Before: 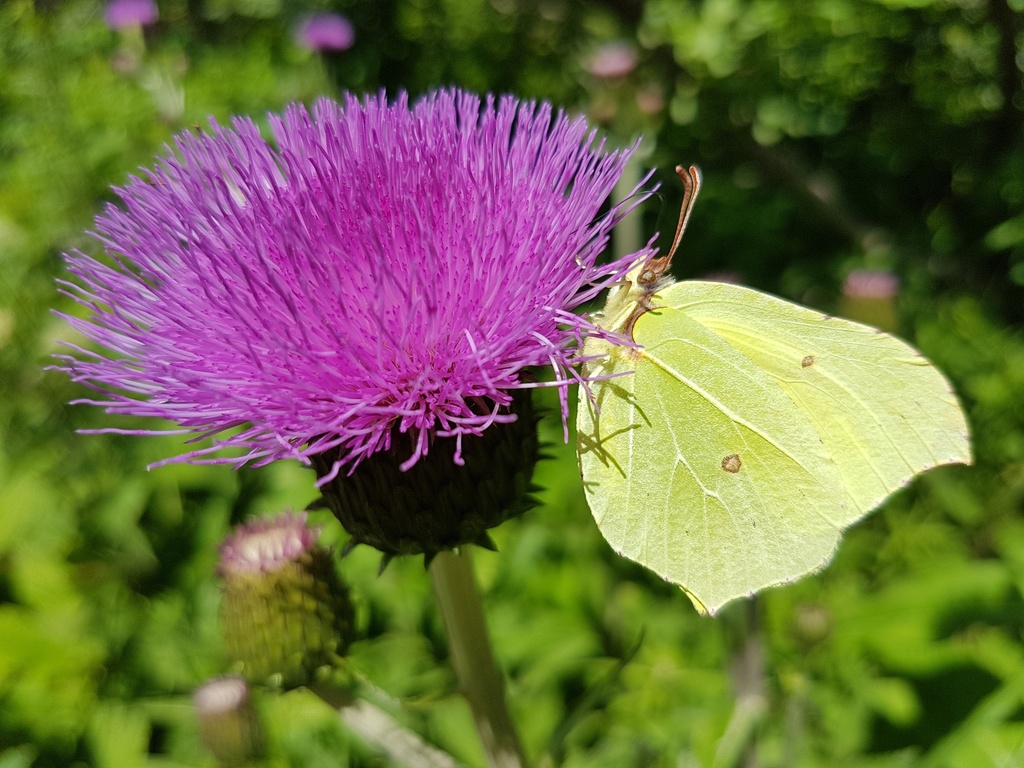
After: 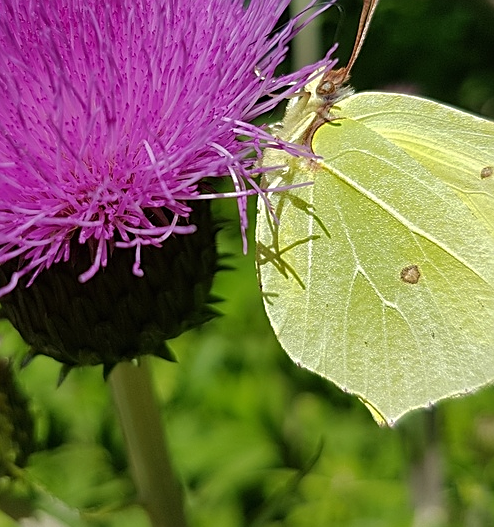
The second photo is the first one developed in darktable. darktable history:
sharpen: on, module defaults
crop: left 31.379%, top 24.658%, right 20.326%, bottom 6.628%
rgb curve: curves: ch0 [(0, 0) (0.175, 0.154) (0.785, 0.663) (1, 1)]
